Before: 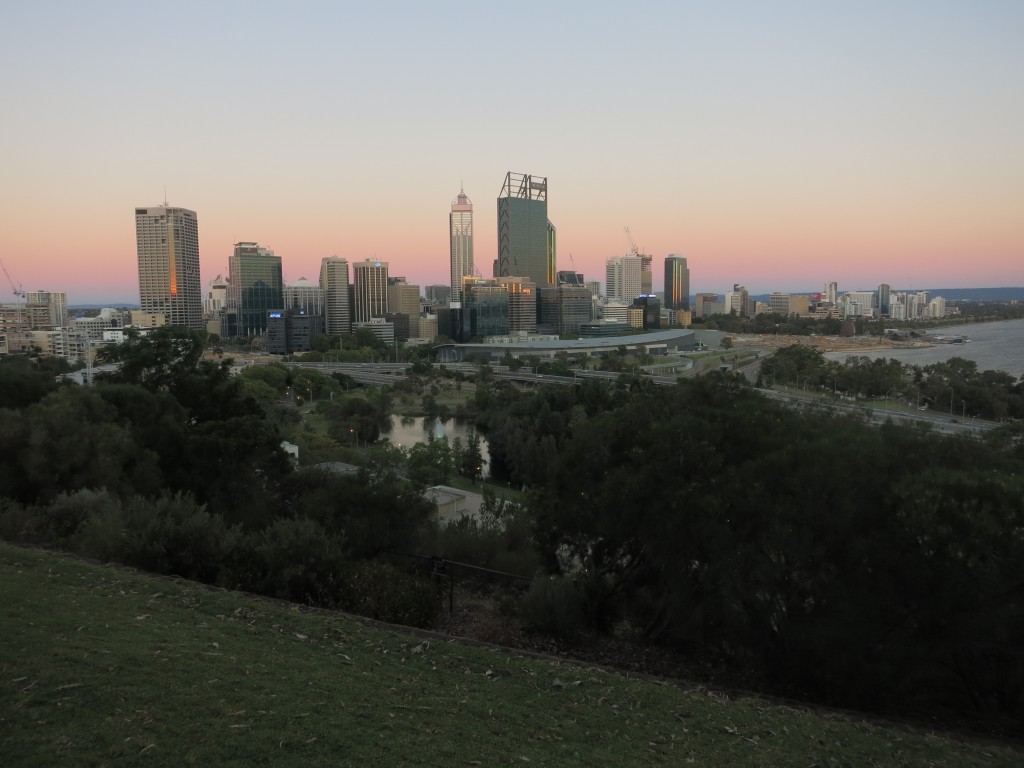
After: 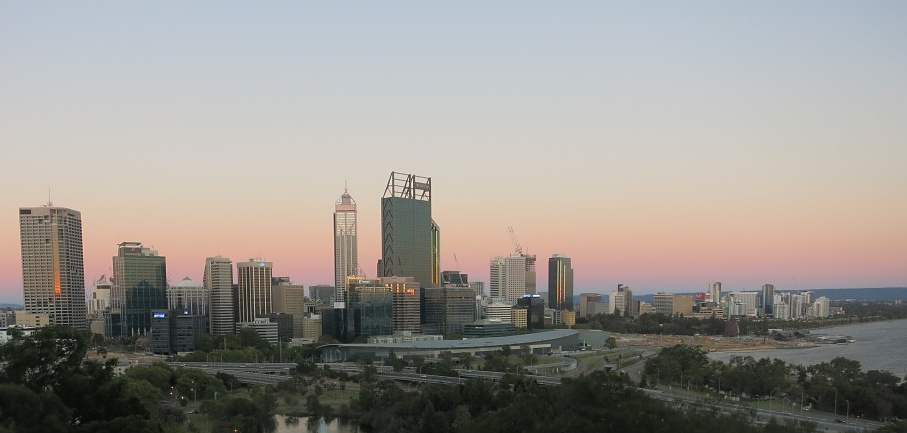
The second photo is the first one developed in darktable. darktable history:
sharpen: radius 1, threshold 1.037
crop and rotate: left 11.34%, bottom 43.517%
